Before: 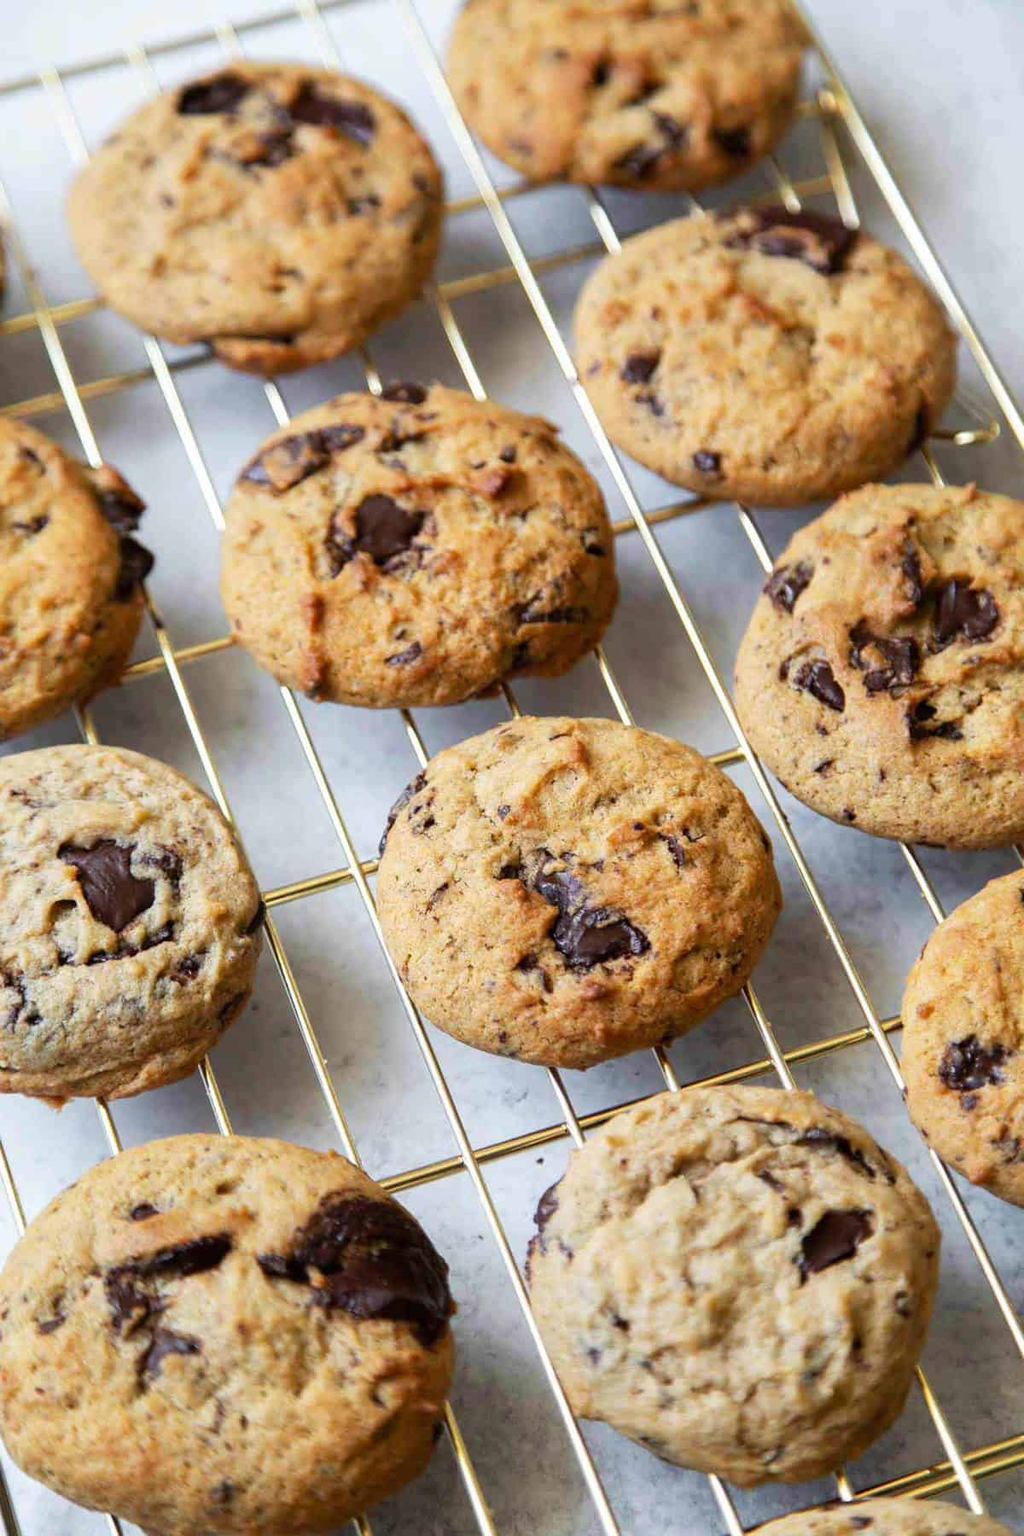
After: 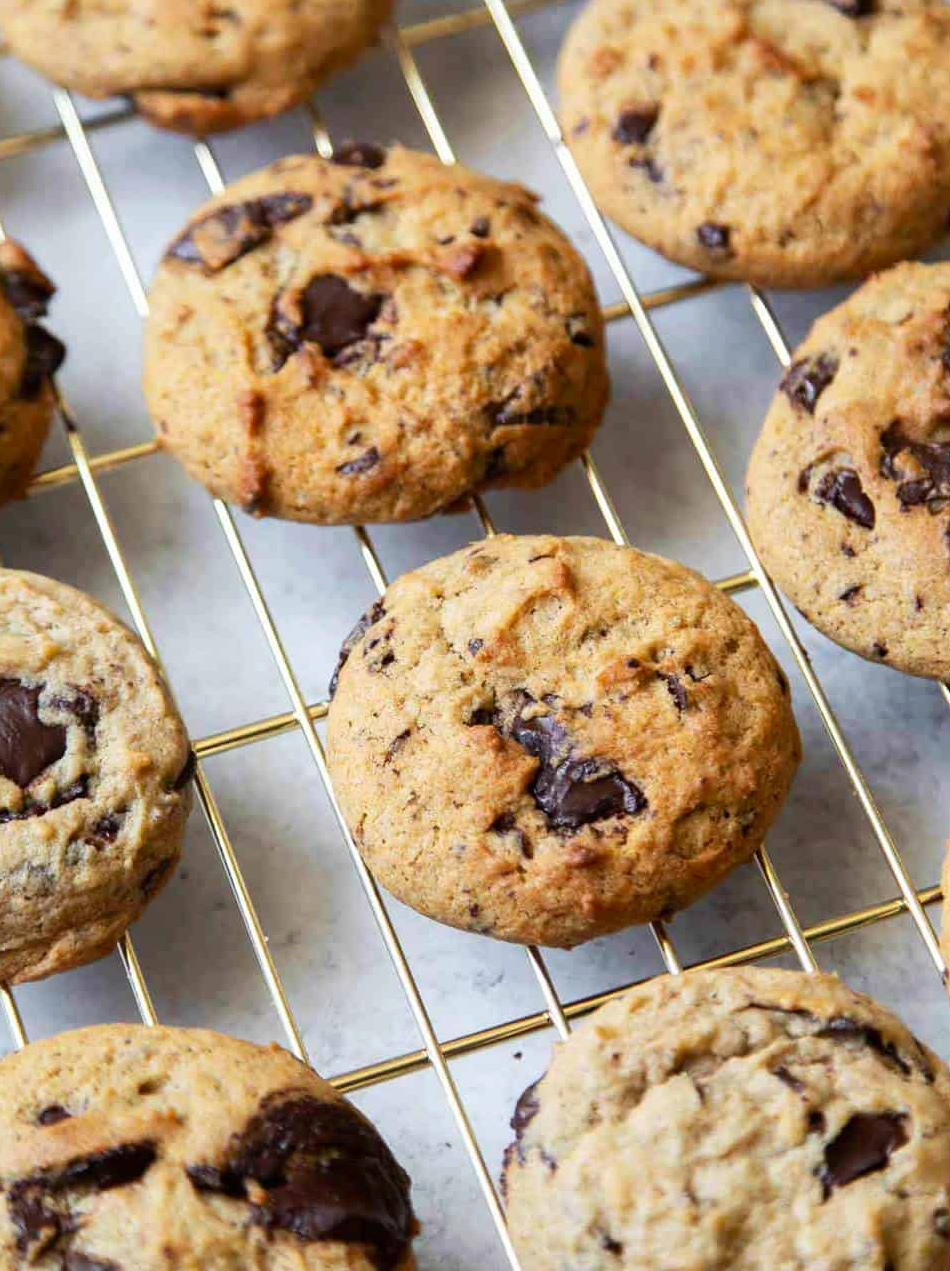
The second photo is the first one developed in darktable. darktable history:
crop: left 9.63%, top 16.994%, right 11.131%, bottom 12.373%
contrast brightness saturation: contrast 0.079, saturation 0.023
